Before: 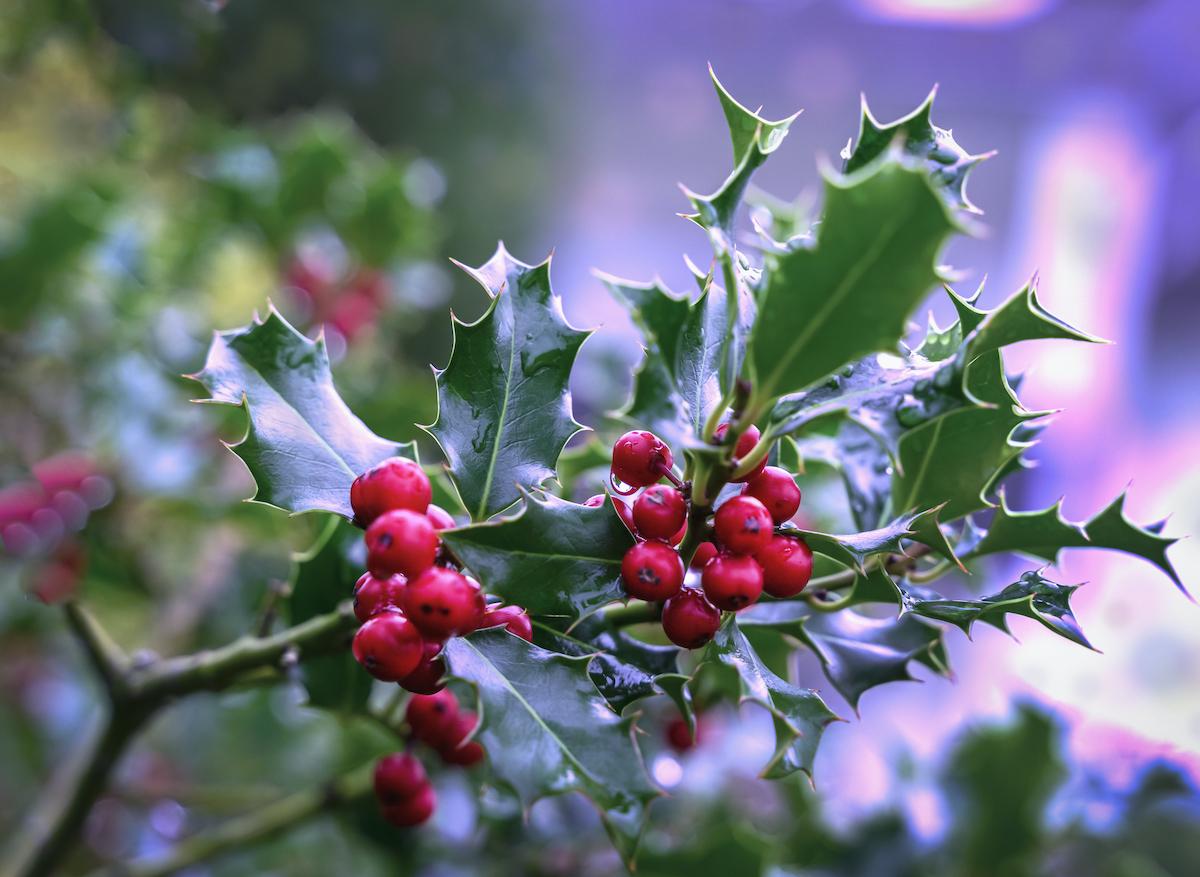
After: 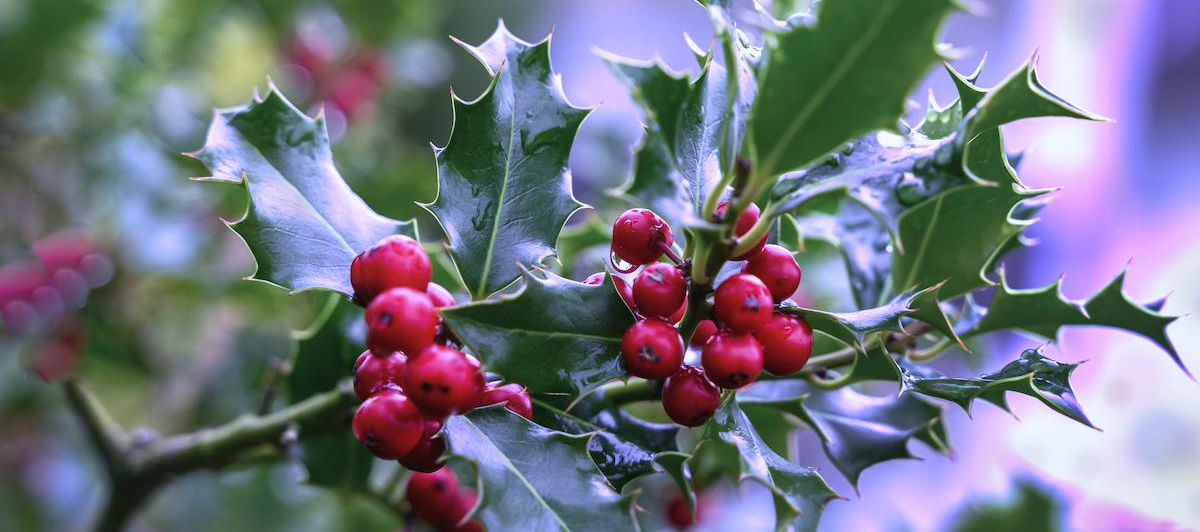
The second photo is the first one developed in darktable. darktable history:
white balance: red 0.976, blue 1.04
crop and rotate: top 25.357%, bottom 13.942%
